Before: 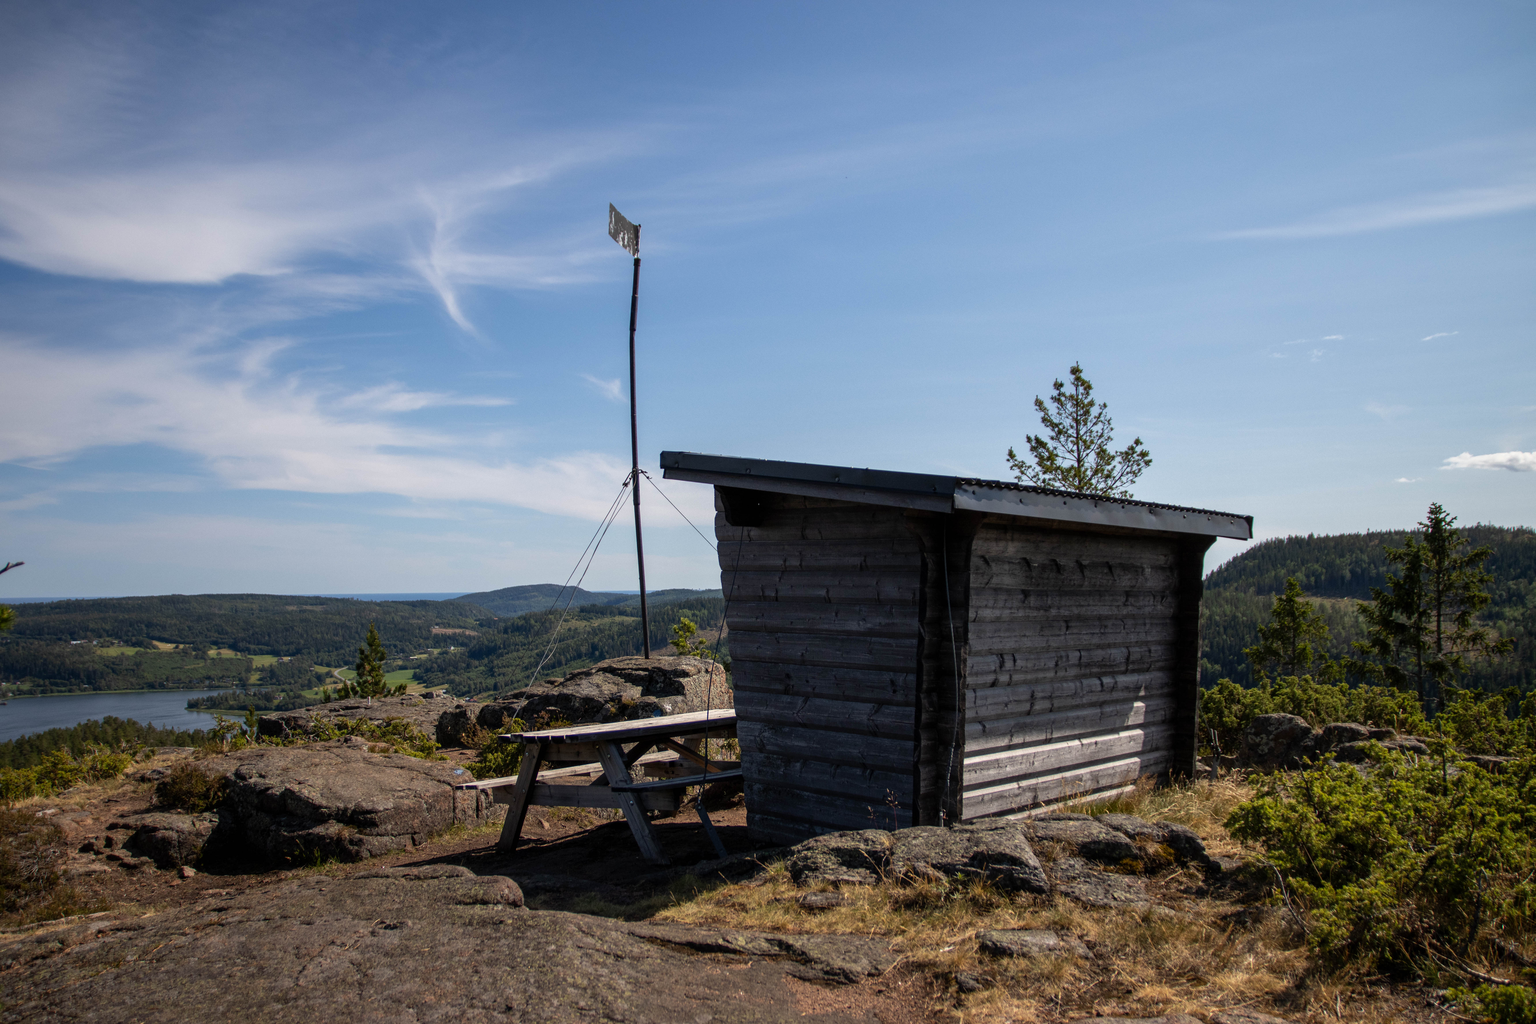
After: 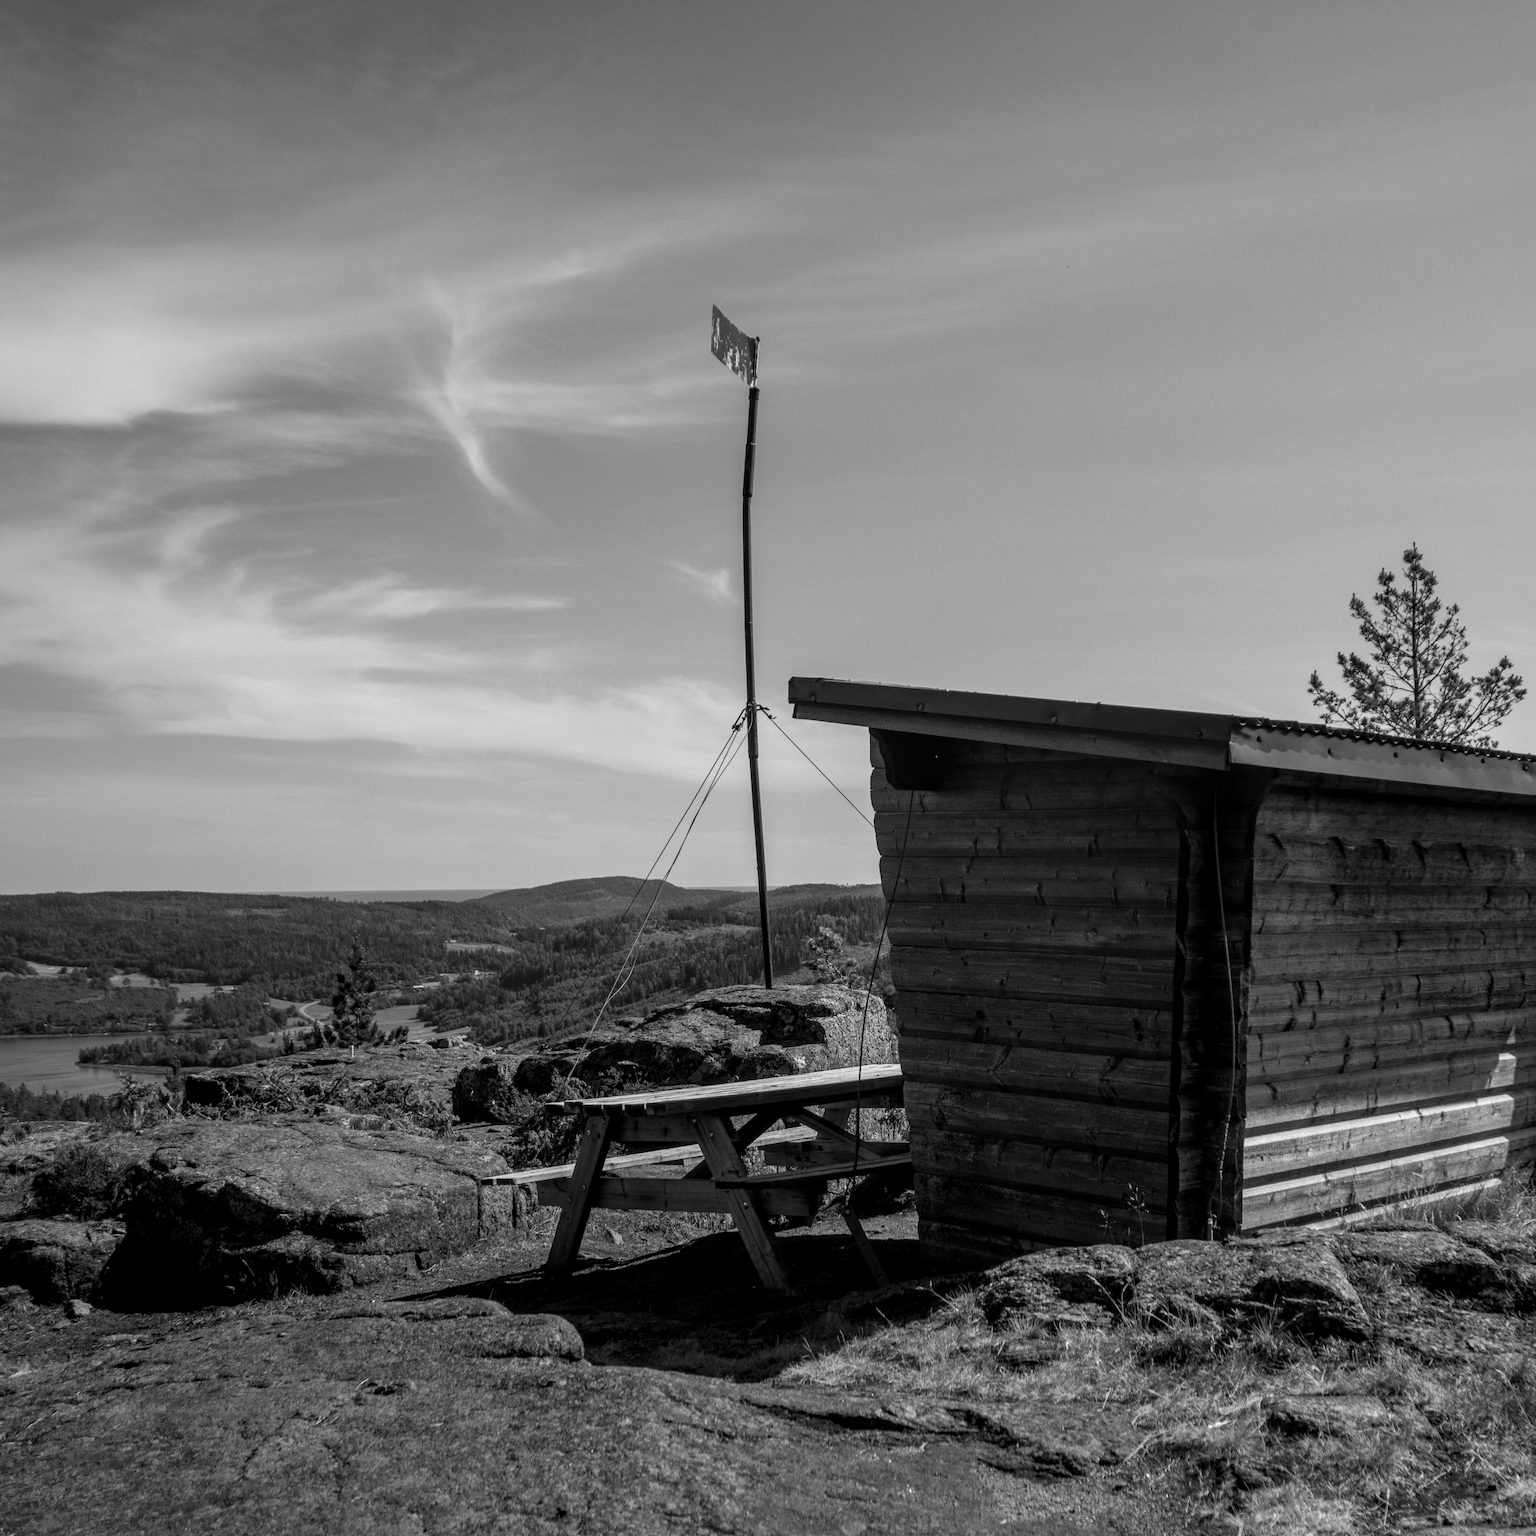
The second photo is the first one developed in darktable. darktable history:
monochrome: a 32, b 64, size 2.3
local contrast: on, module defaults
crop and rotate: left 8.786%, right 24.548%
